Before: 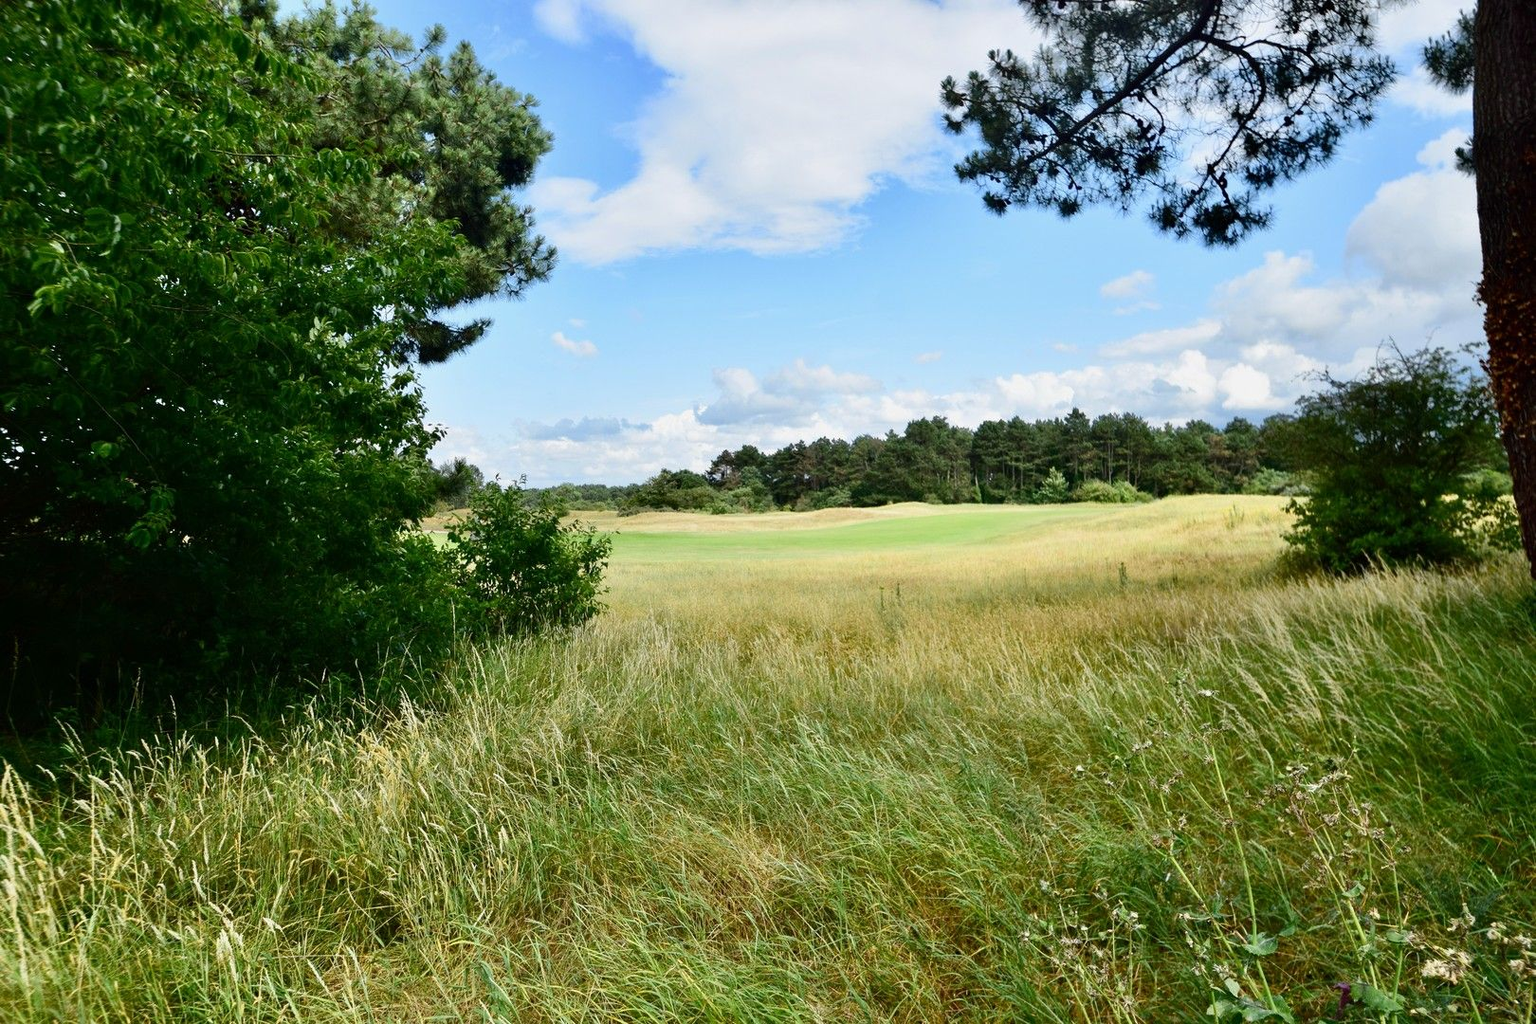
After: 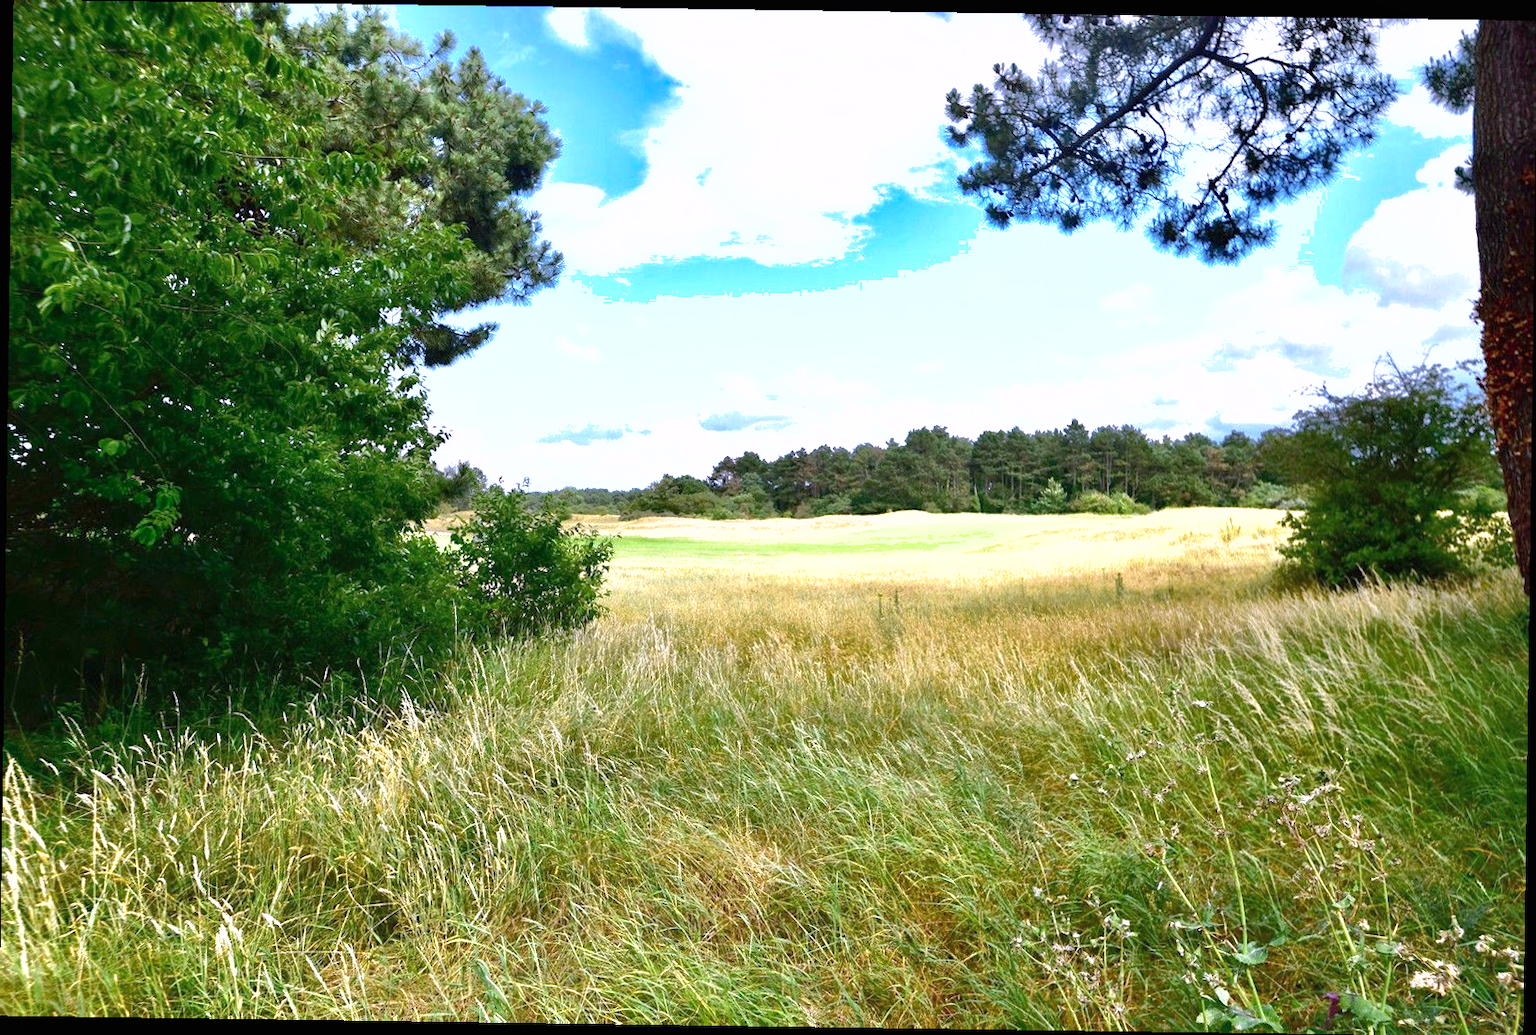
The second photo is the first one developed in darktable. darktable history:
shadows and highlights: on, module defaults
exposure: black level correction 0, exposure 0.7 EV, compensate exposure bias true, compensate highlight preservation false
rotate and perspective: rotation 0.8°, automatic cropping off
white balance: red 1.042, blue 1.17
